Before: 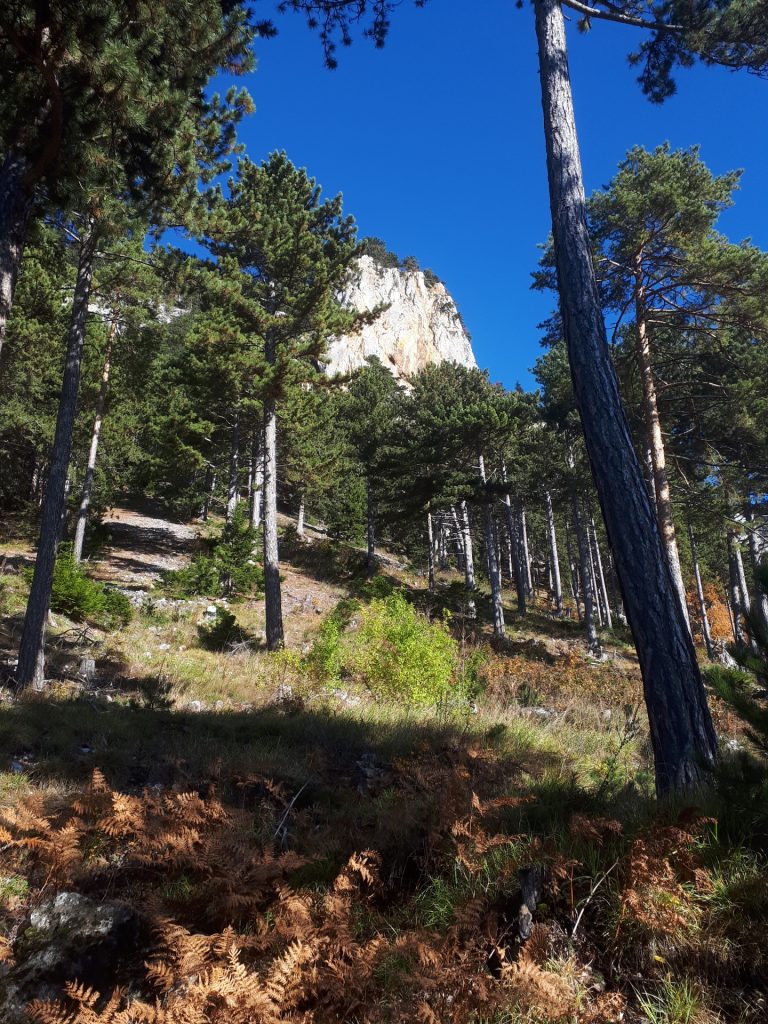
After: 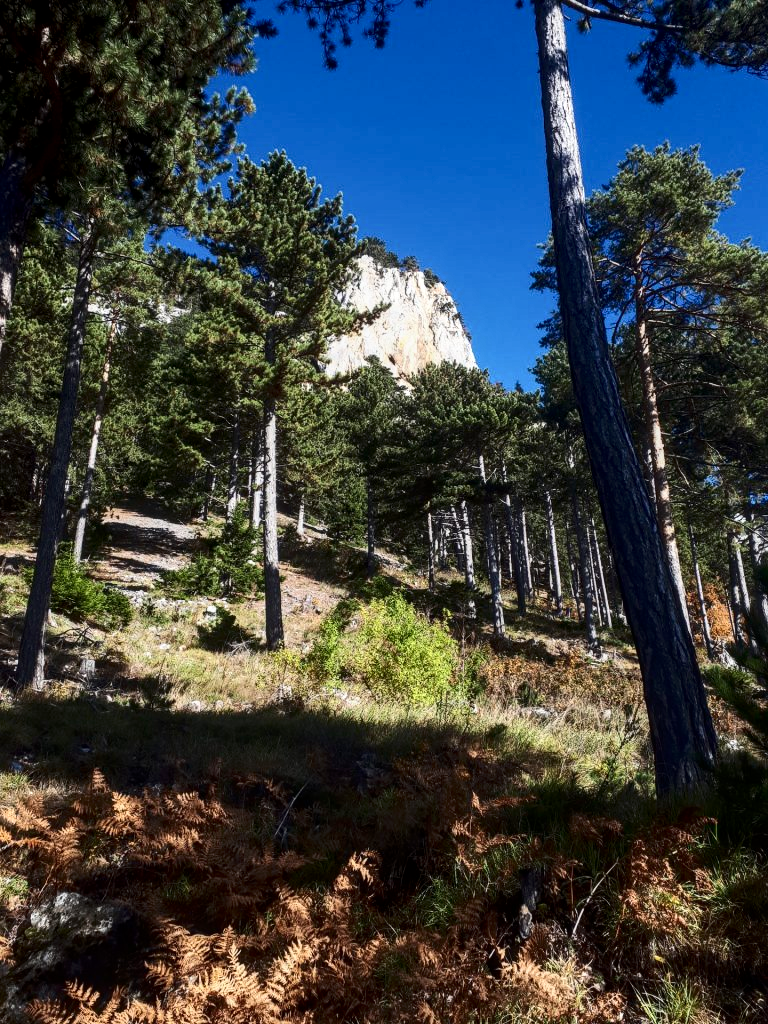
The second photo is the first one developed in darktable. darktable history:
contrast brightness saturation: contrast 0.28
local contrast: on, module defaults
